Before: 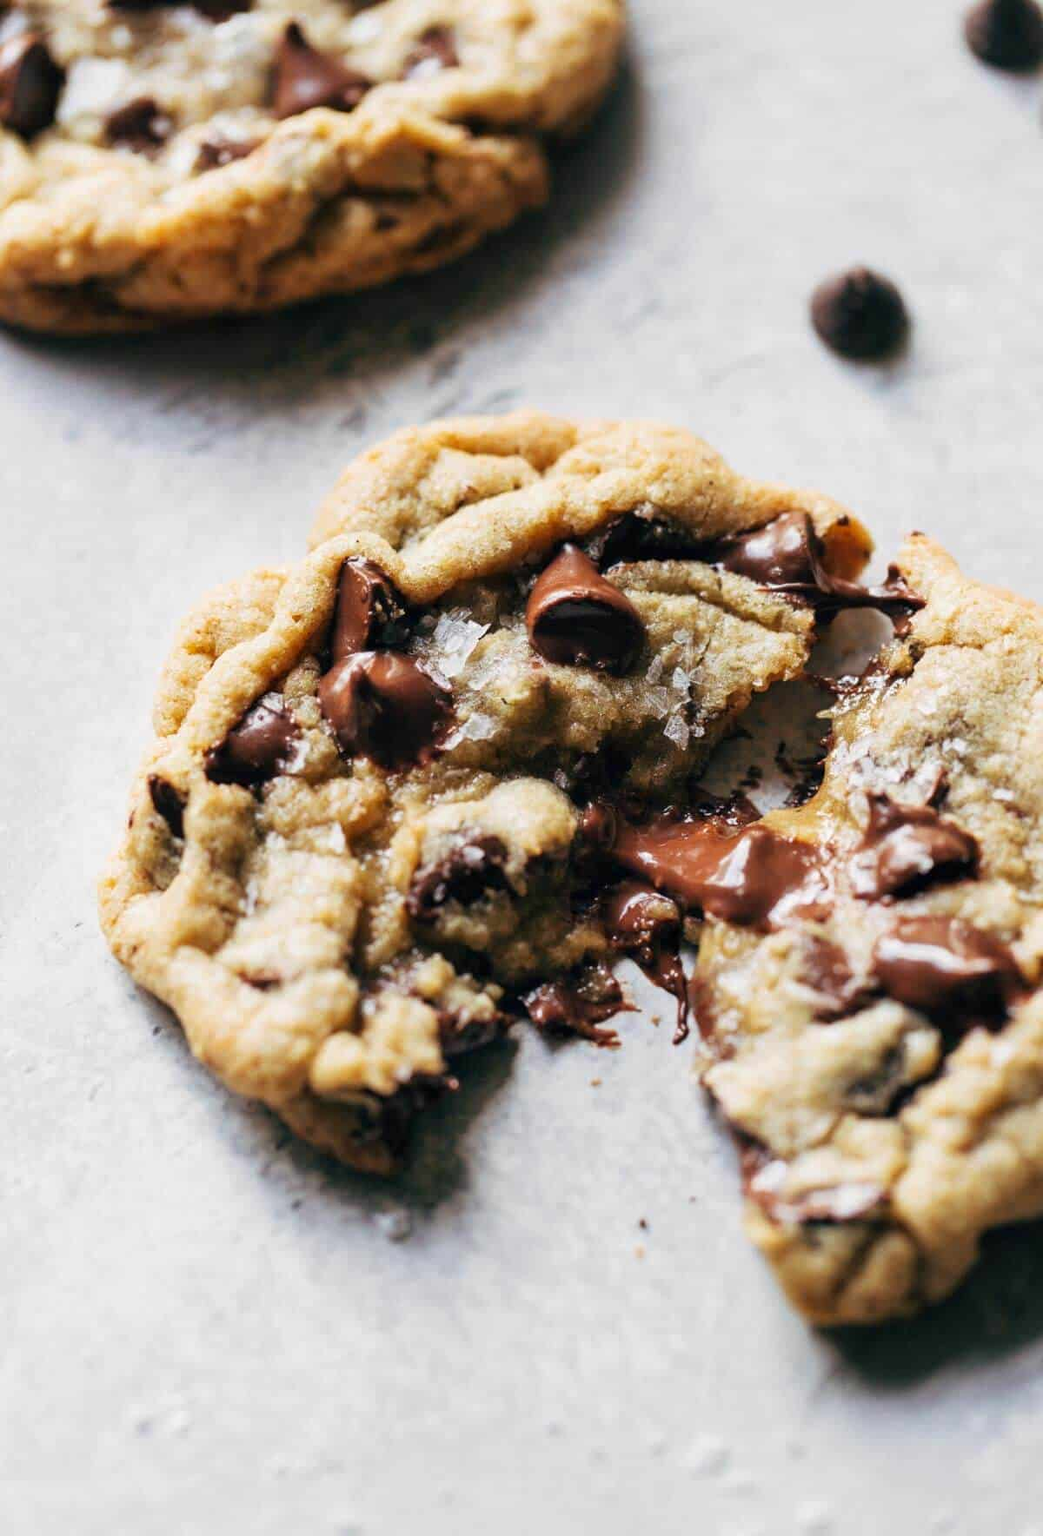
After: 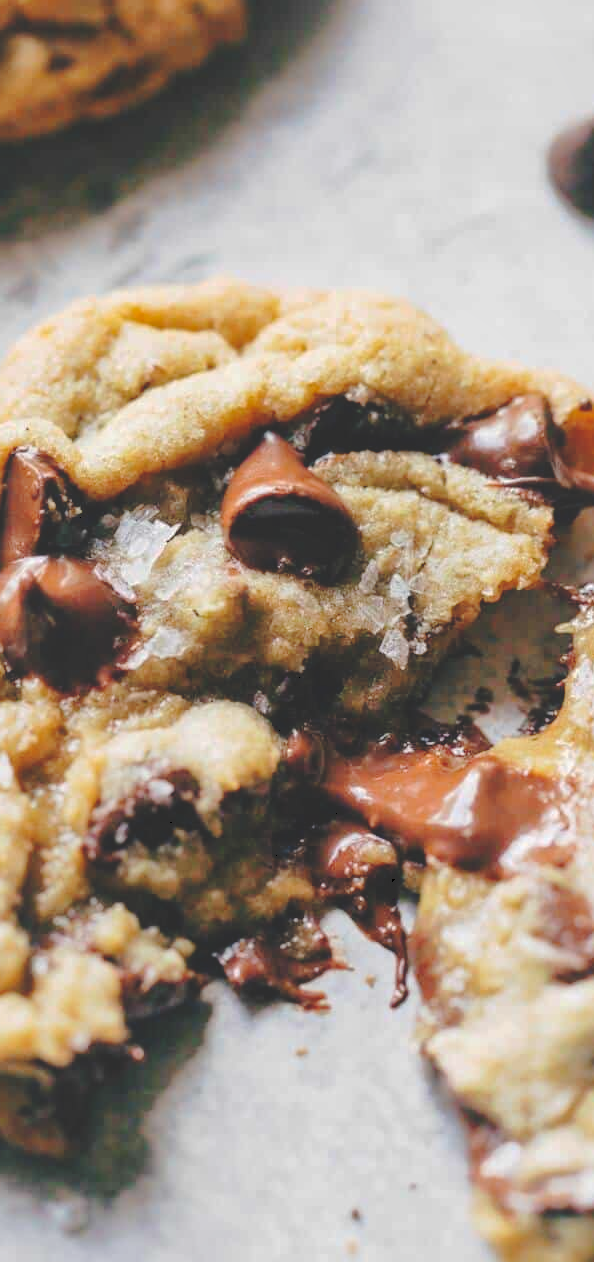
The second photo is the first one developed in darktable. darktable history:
tone curve: curves: ch0 [(0, 0) (0.003, 0.139) (0.011, 0.14) (0.025, 0.138) (0.044, 0.14) (0.069, 0.149) (0.1, 0.161) (0.136, 0.179) (0.177, 0.203) (0.224, 0.245) (0.277, 0.302) (0.335, 0.382) (0.399, 0.461) (0.468, 0.546) (0.543, 0.614) (0.623, 0.687) (0.709, 0.758) (0.801, 0.84) (0.898, 0.912) (1, 1)], preserve colors none
shadows and highlights: on, module defaults
crop: left 32.075%, top 10.976%, right 18.355%, bottom 17.596%
contrast brightness saturation: brightness 0.13
